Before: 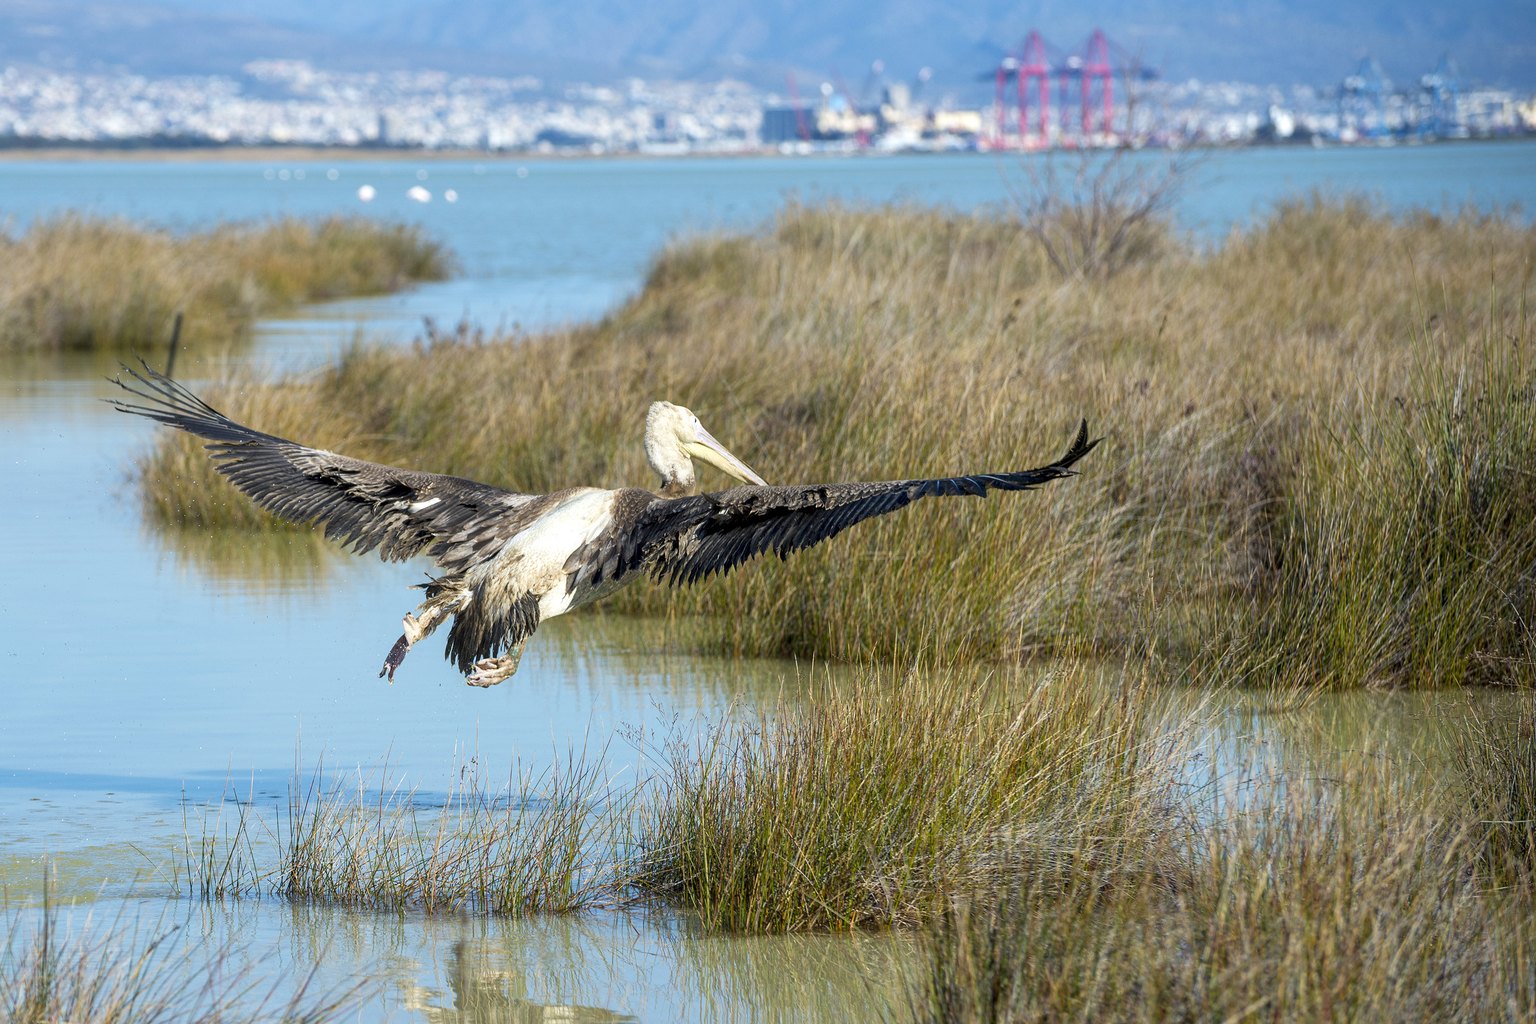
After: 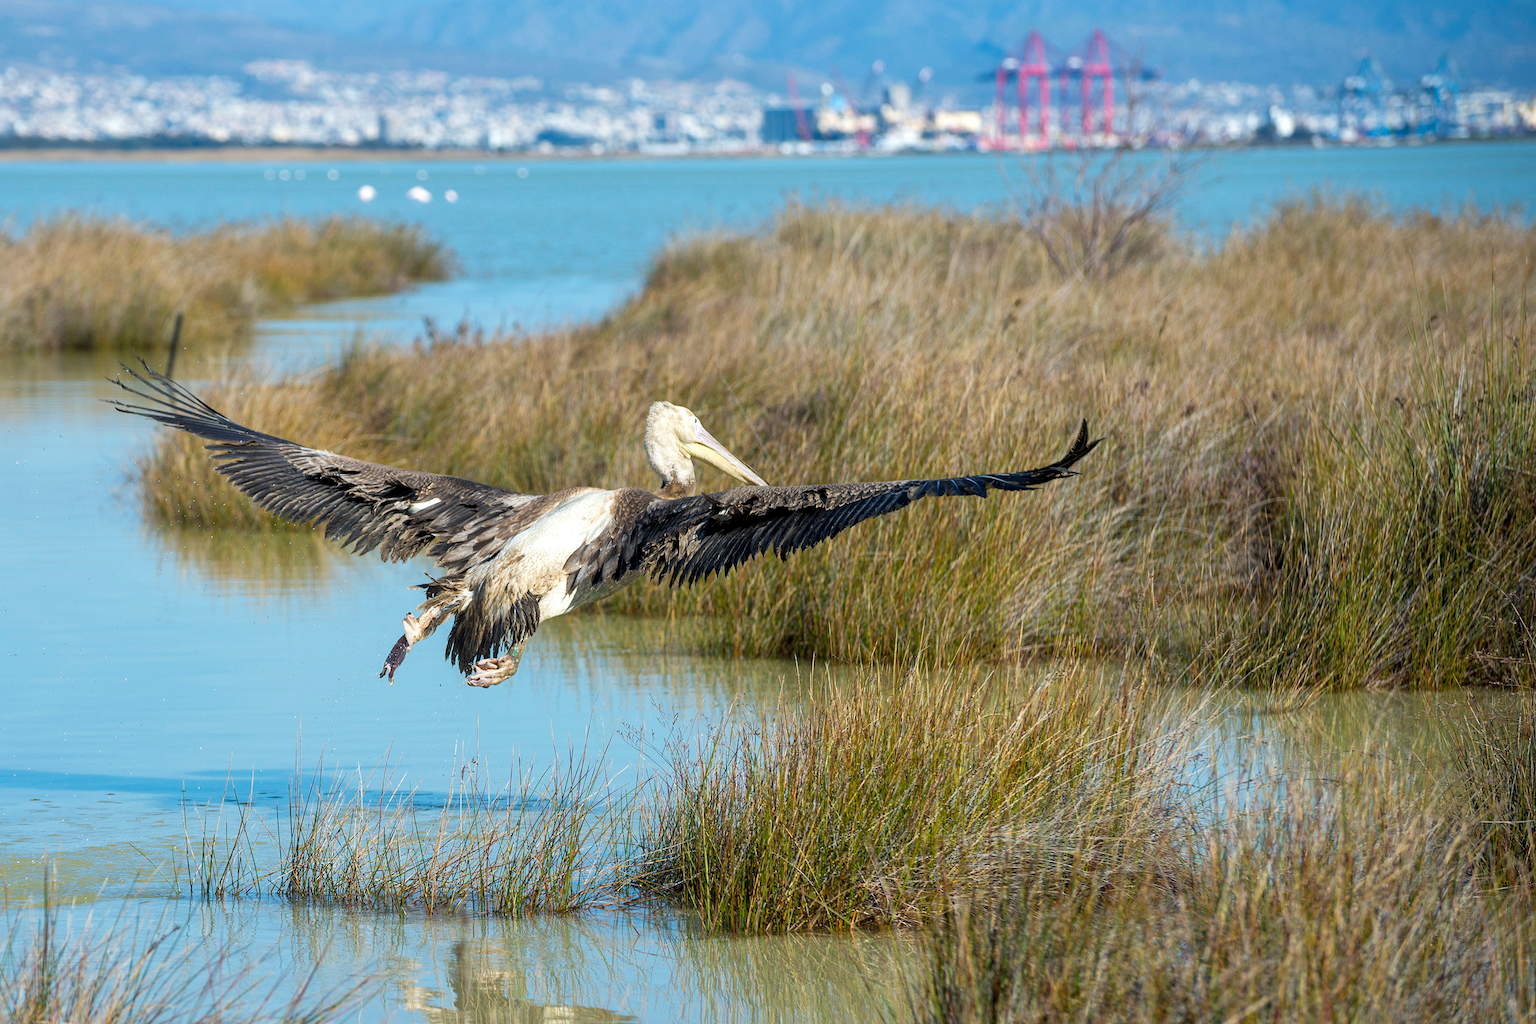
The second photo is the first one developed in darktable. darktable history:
shadows and highlights: shadows 24.98, highlights -26.53
